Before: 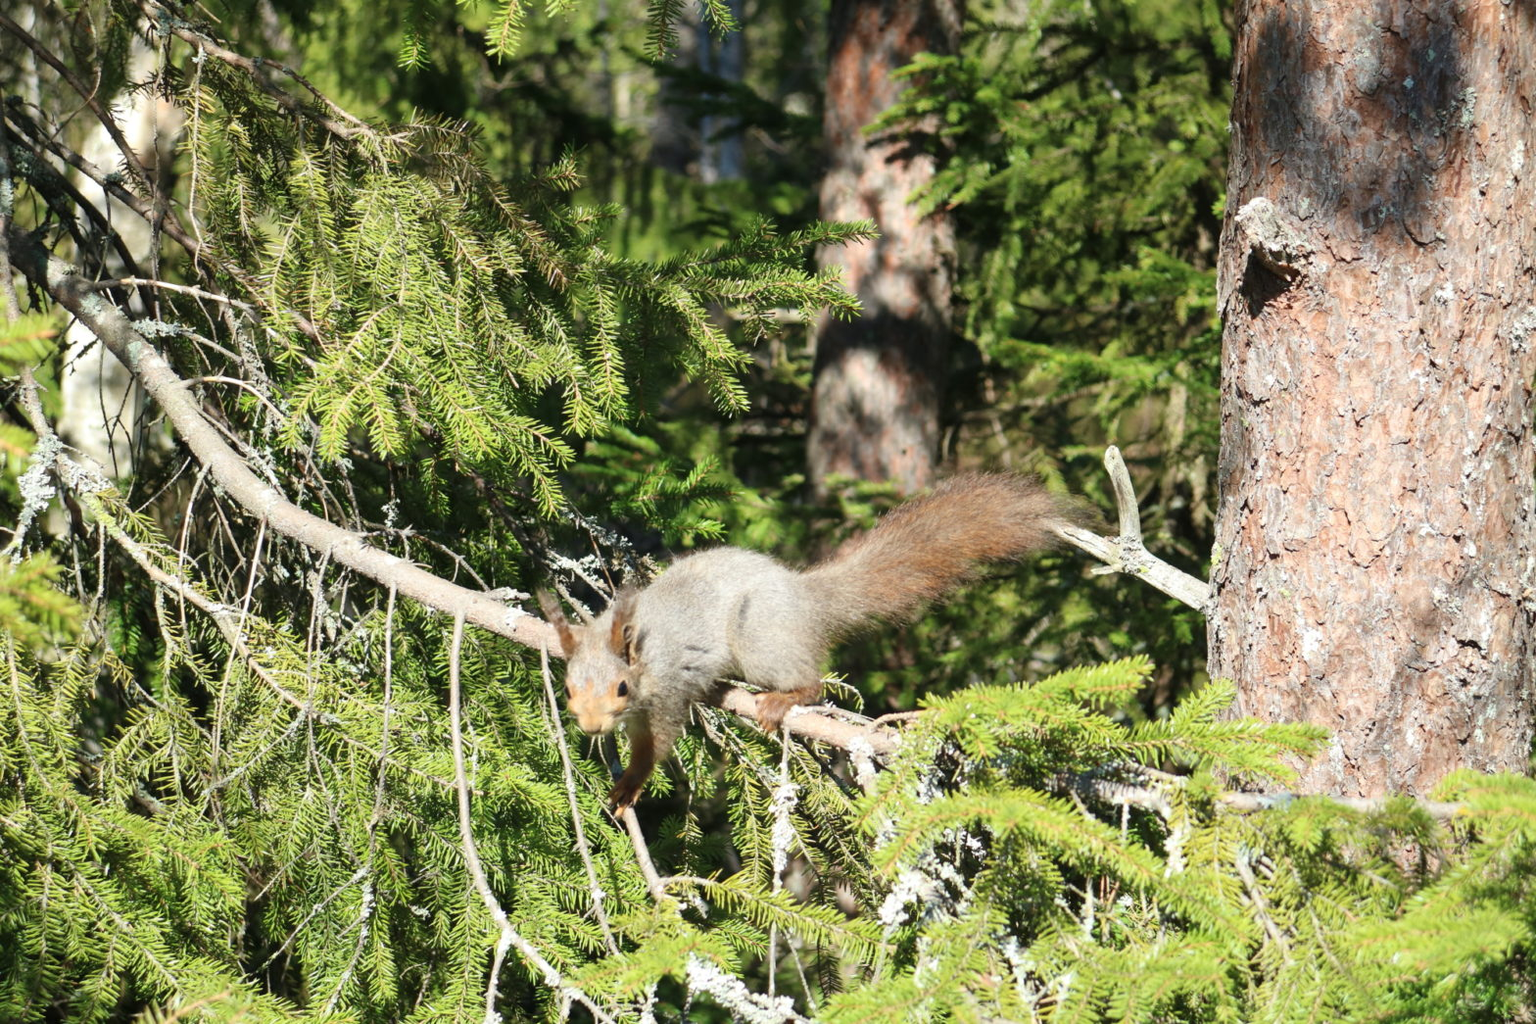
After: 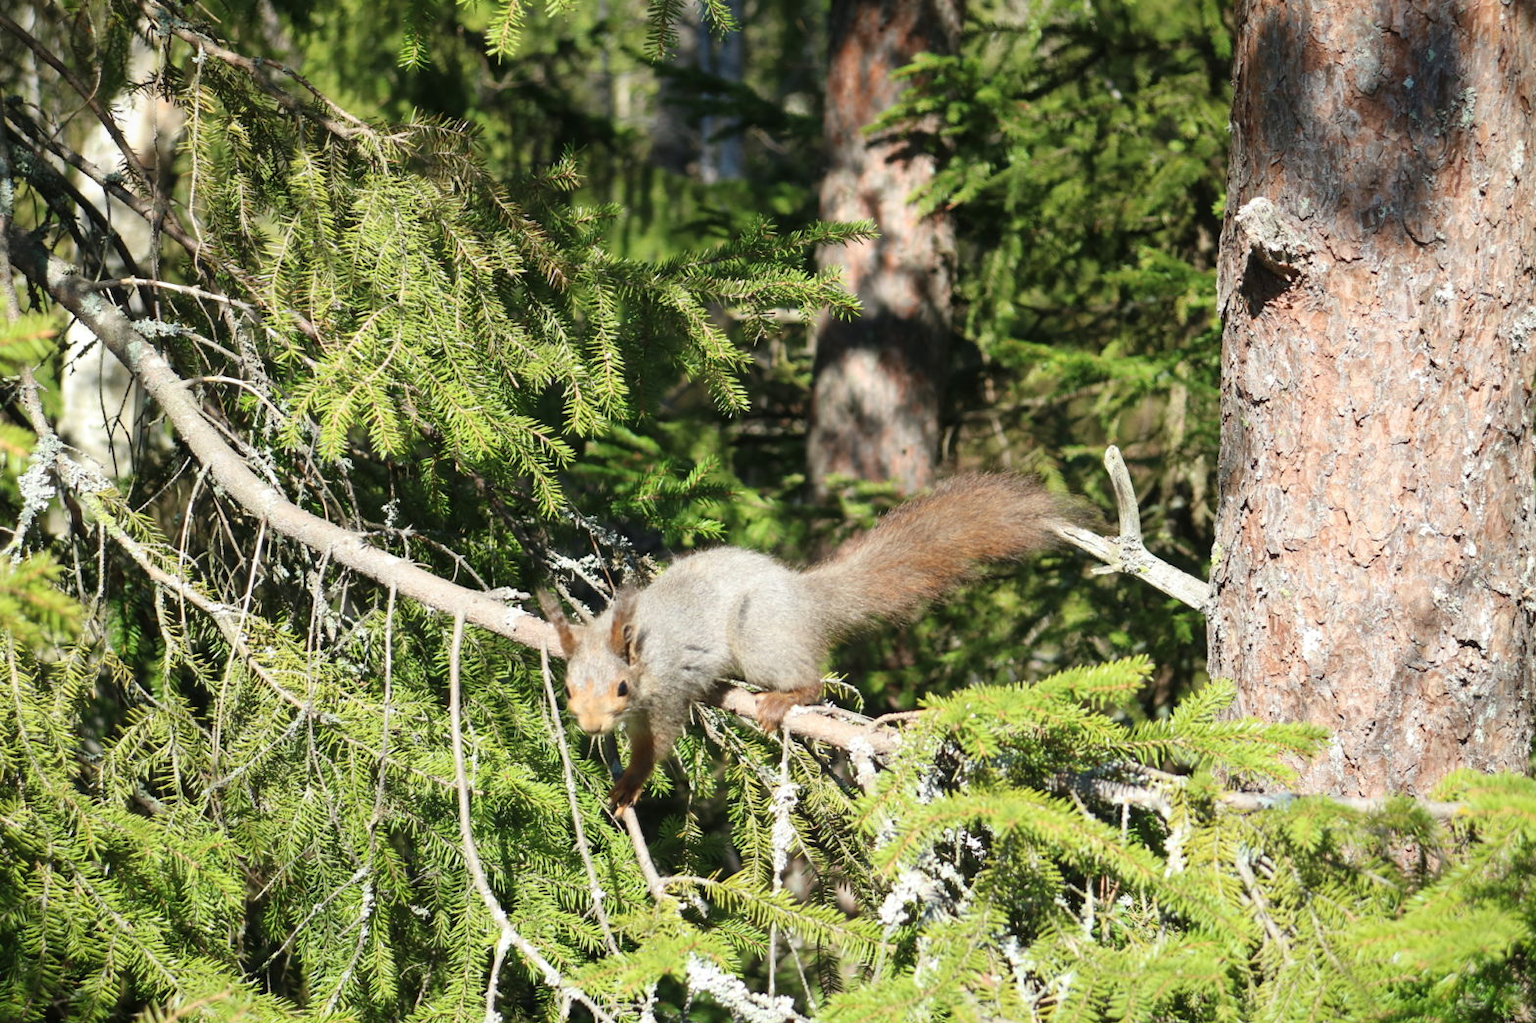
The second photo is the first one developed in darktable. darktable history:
vignetting: fall-off start 100.78%, fall-off radius 65.22%, brightness -0.238, saturation 0.148, automatic ratio true
